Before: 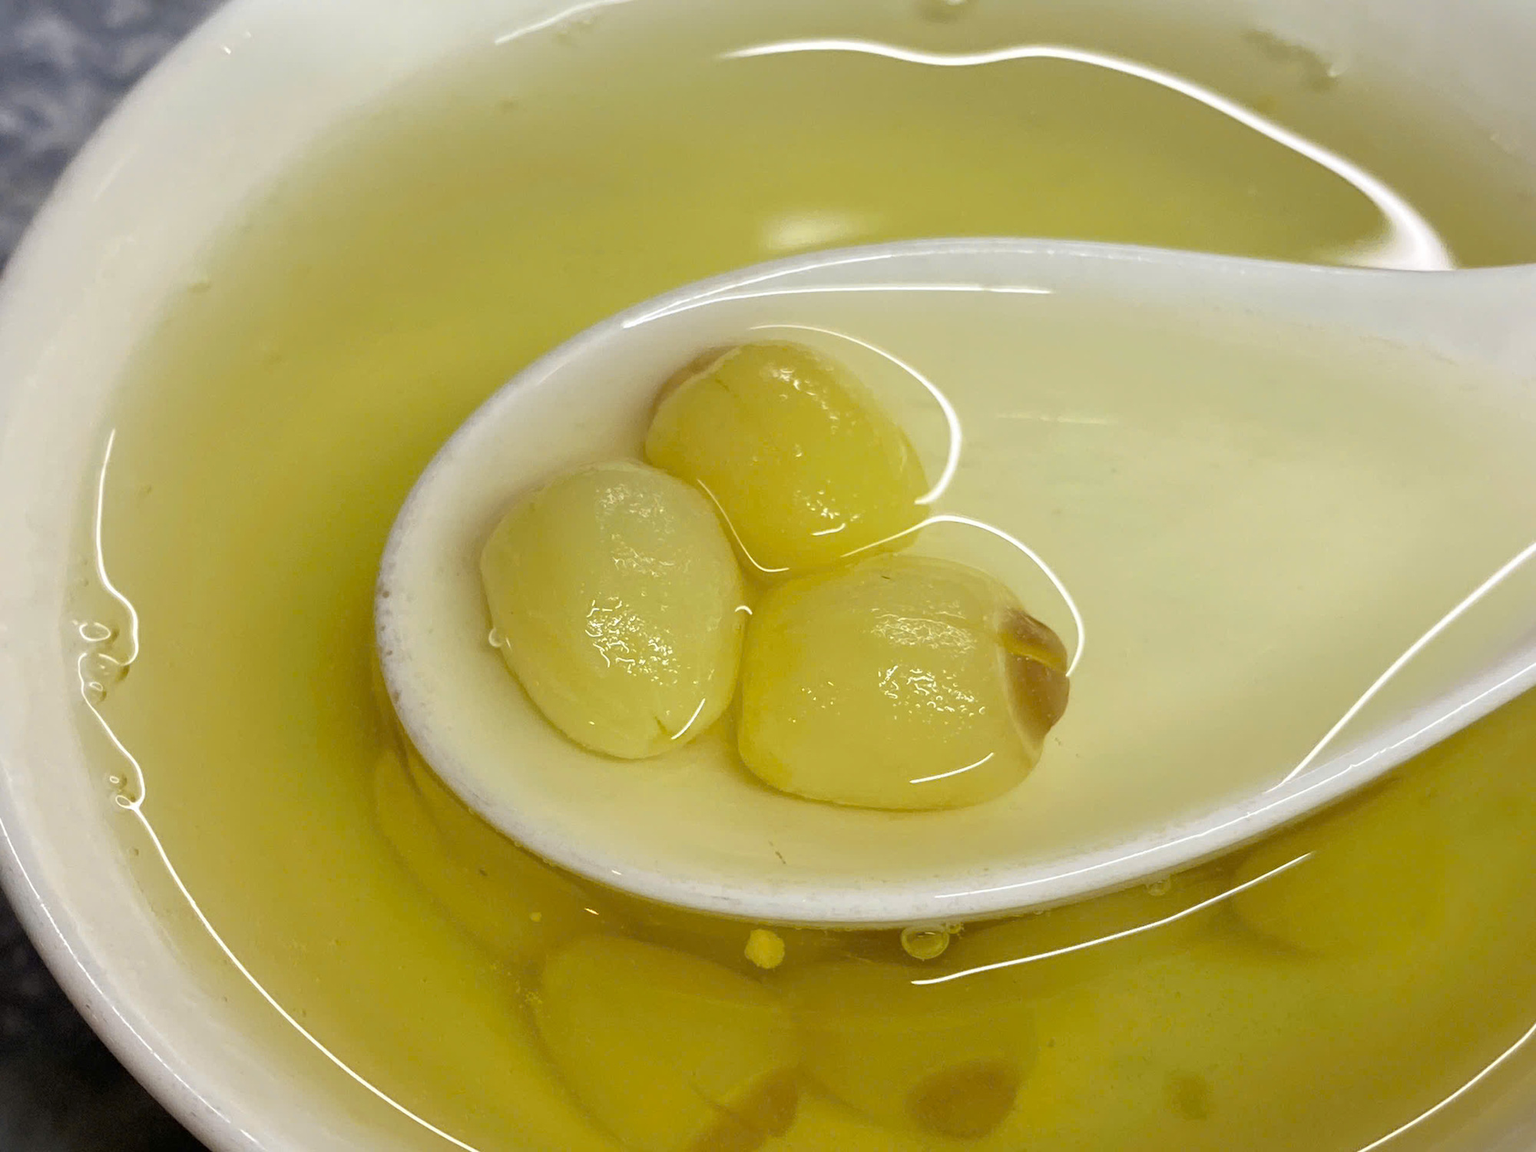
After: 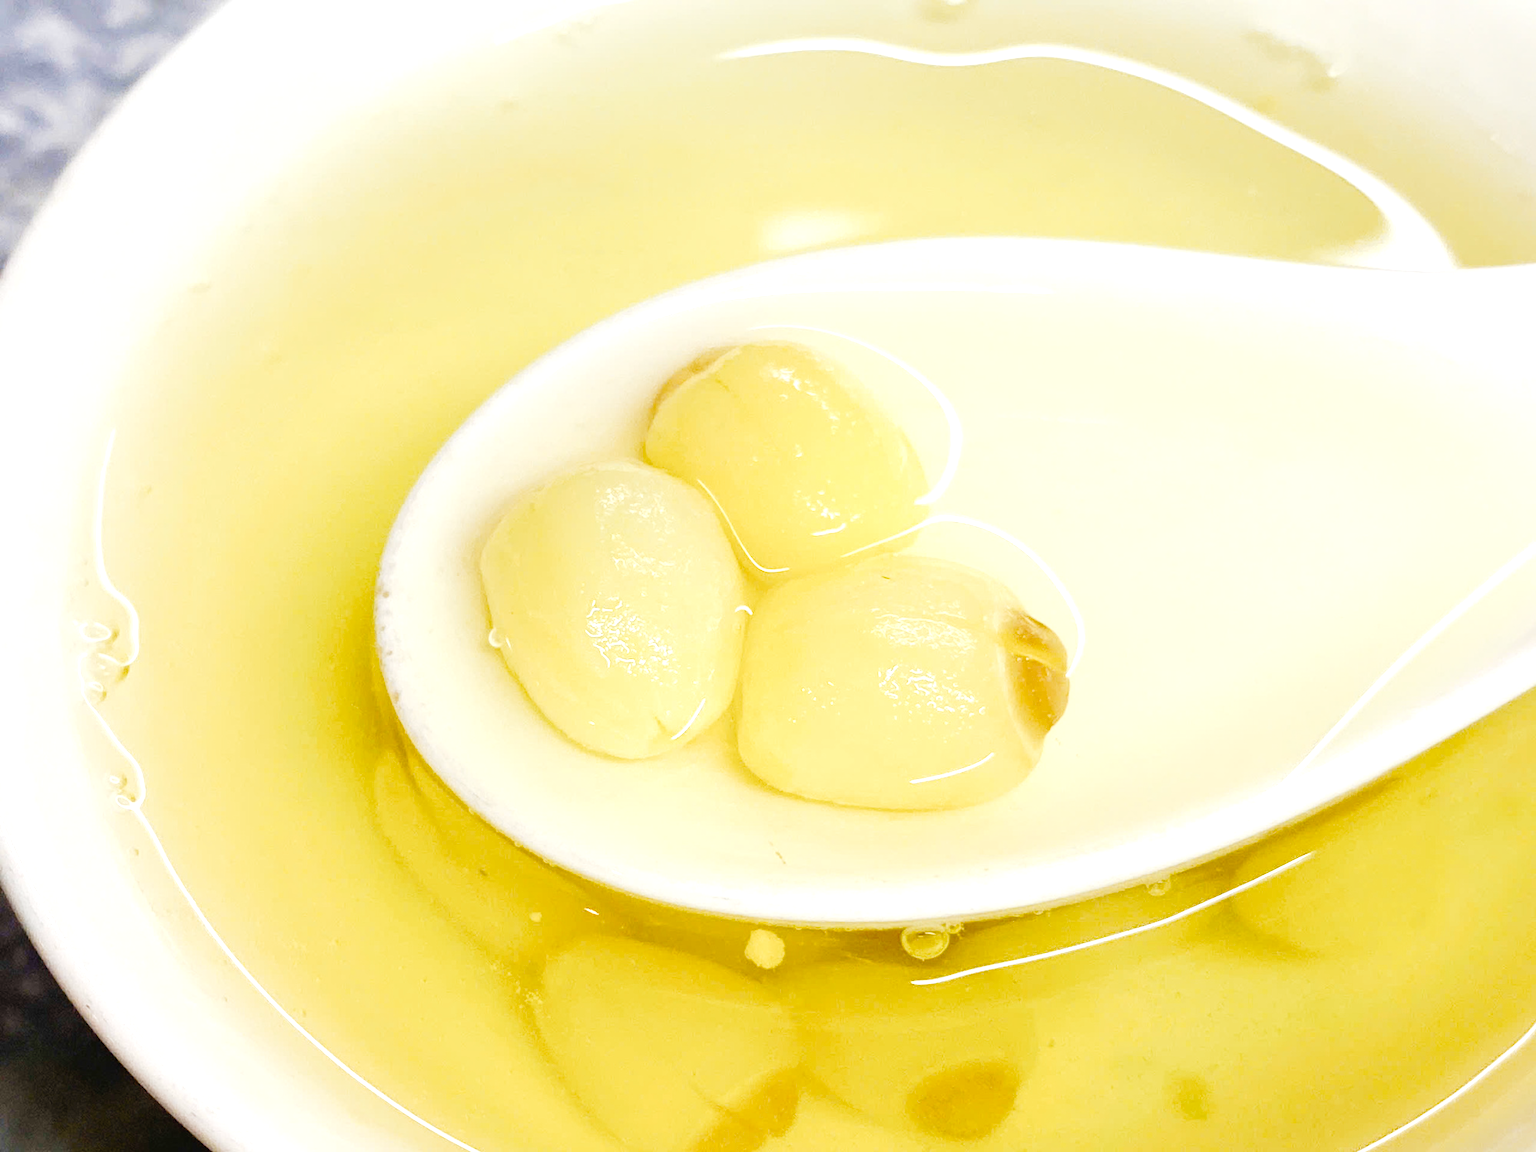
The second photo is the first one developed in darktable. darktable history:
tone curve: curves: ch0 [(0, 0.023) (0.103, 0.087) (0.277, 0.28) (0.46, 0.554) (0.569, 0.68) (0.735, 0.843) (0.994, 0.984)]; ch1 [(0, 0) (0.324, 0.285) (0.456, 0.438) (0.488, 0.497) (0.512, 0.503) (0.535, 0.535) (0.599, 0.606) (0.715, 0.738) (1, 1)]; ch2 [(0, 0) (0.369, 0.388) (0.449, 0.431) (0.478, 0.471) (0.502, 0.503) (0.55, 0.553) (0.603, 0.602) (0.656, 0.713) (1, 1)], preserve colors none
exposure: black level correction 0, exposure 1.105 EV, compensate highlight preservation false
color balance rgb: linear chroma grading › shadows -1.777%, linear chroma grading › highlights -14.128%, linear chroma grading › global chroma -9.611%, linear chroma grading › mid-tones -10.248%, perceptual saturation grading › global saturation 20%, perceptual saturation grading › highlights -25.388%, perceptual saturation grading › shadows 49.989%, global vibrance 29.964%
